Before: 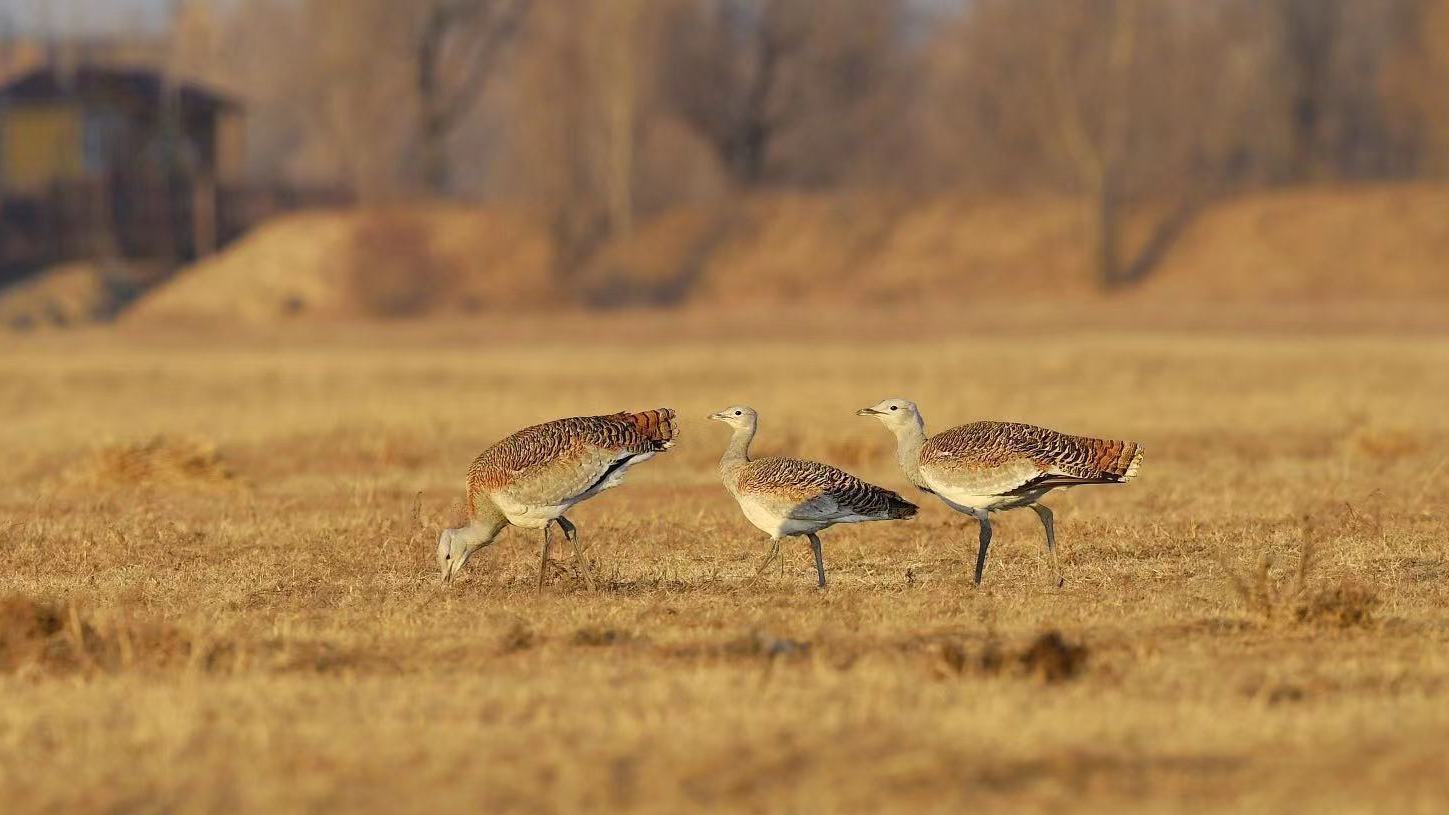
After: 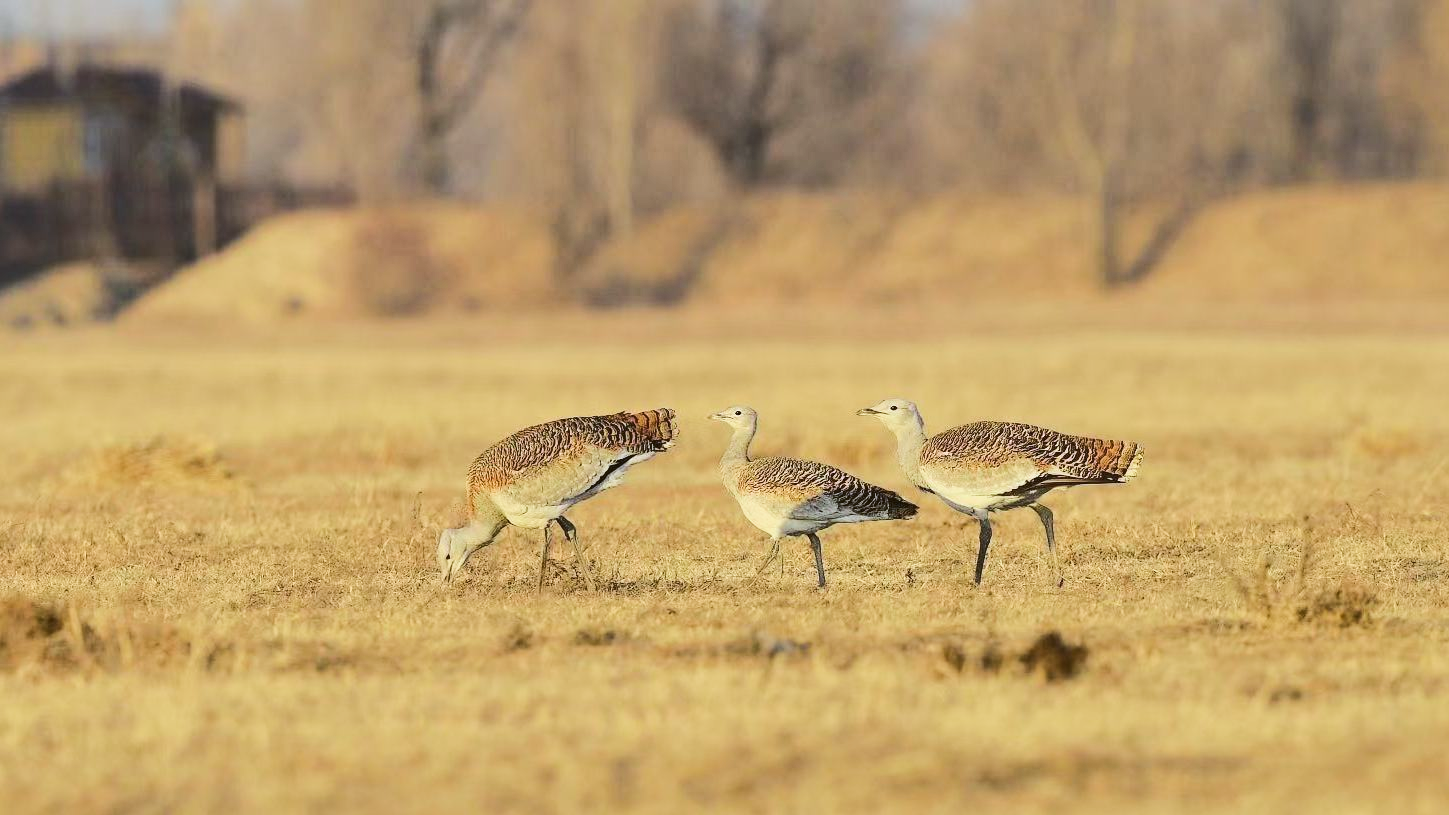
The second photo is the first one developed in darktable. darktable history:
color zones: curves: ch1 [(0.113, 0.438) (0.75, 0.5)]; ch2 [(0.12, 0.526) (0.75, 0.5)]
rgb curve: curves: ch0 [(0, 0) (0.284, 0.292) (0.505, 0.644) (1, 1)]; ch1 [(0, 0) (0.284, 0.292) (0.505, 0.644) (1, 1)]; ch2 [(0, 0) (0.284, 0.292) (0.505, 0.644) (1, 1)], compensate middle gray true
color balance: lift [1.004, 1.002, 1.002, 0.998], gamma [1, 1.007, 1.002, 0.993], gain [1, 0.977, 1.013, 1.023], contrast -3.64%
